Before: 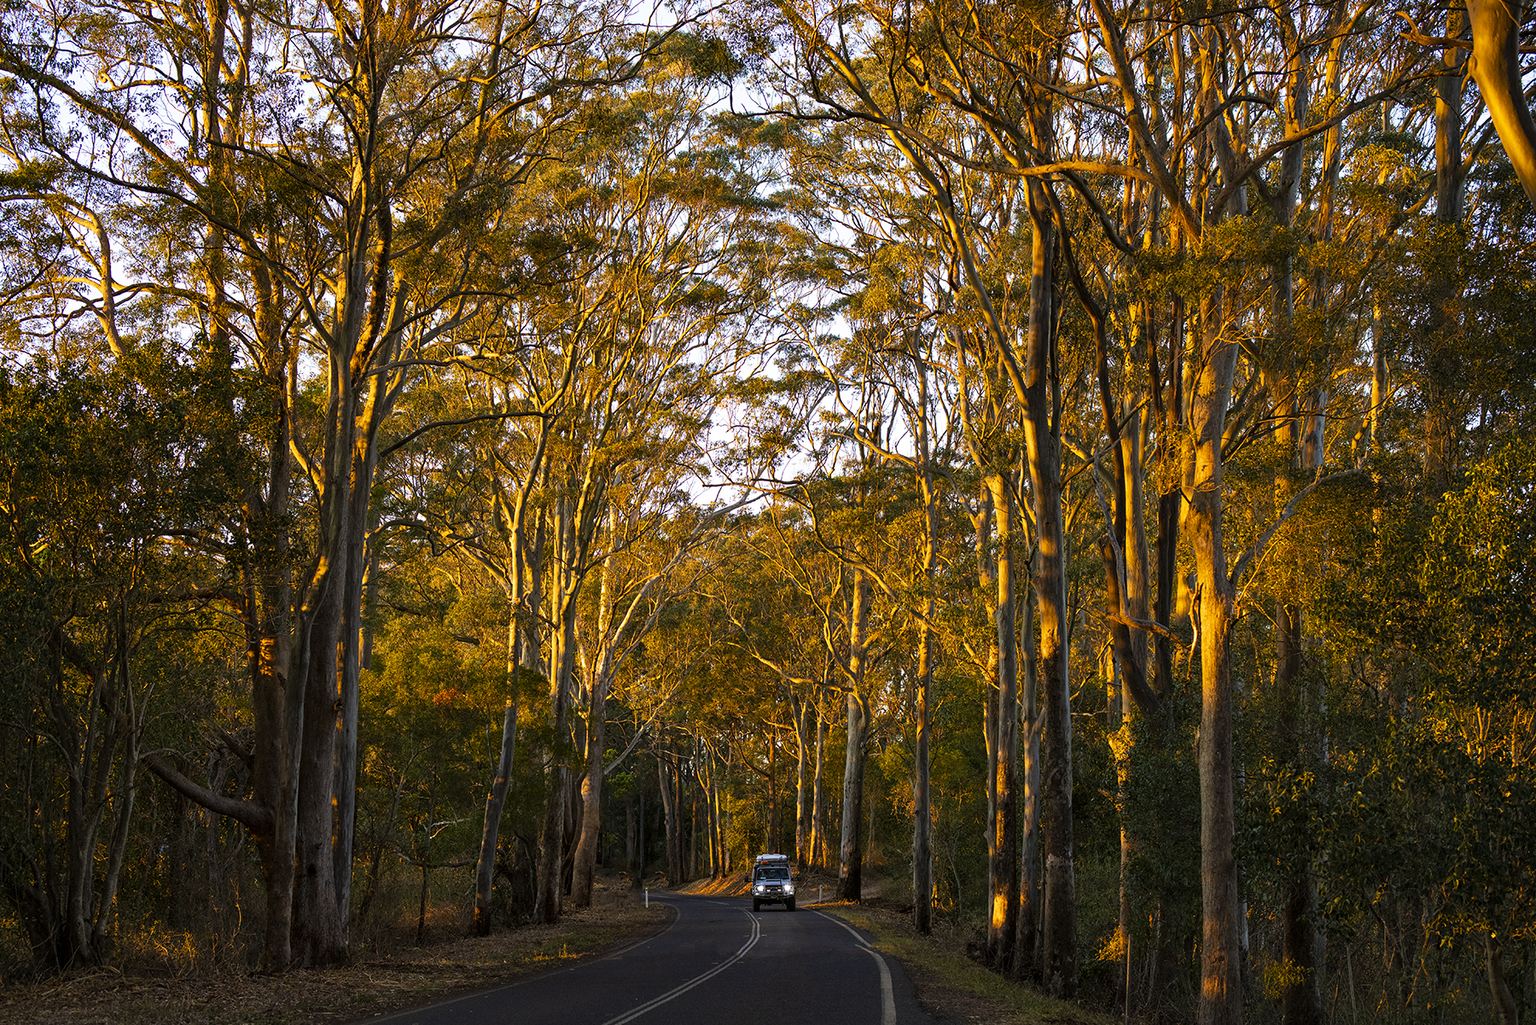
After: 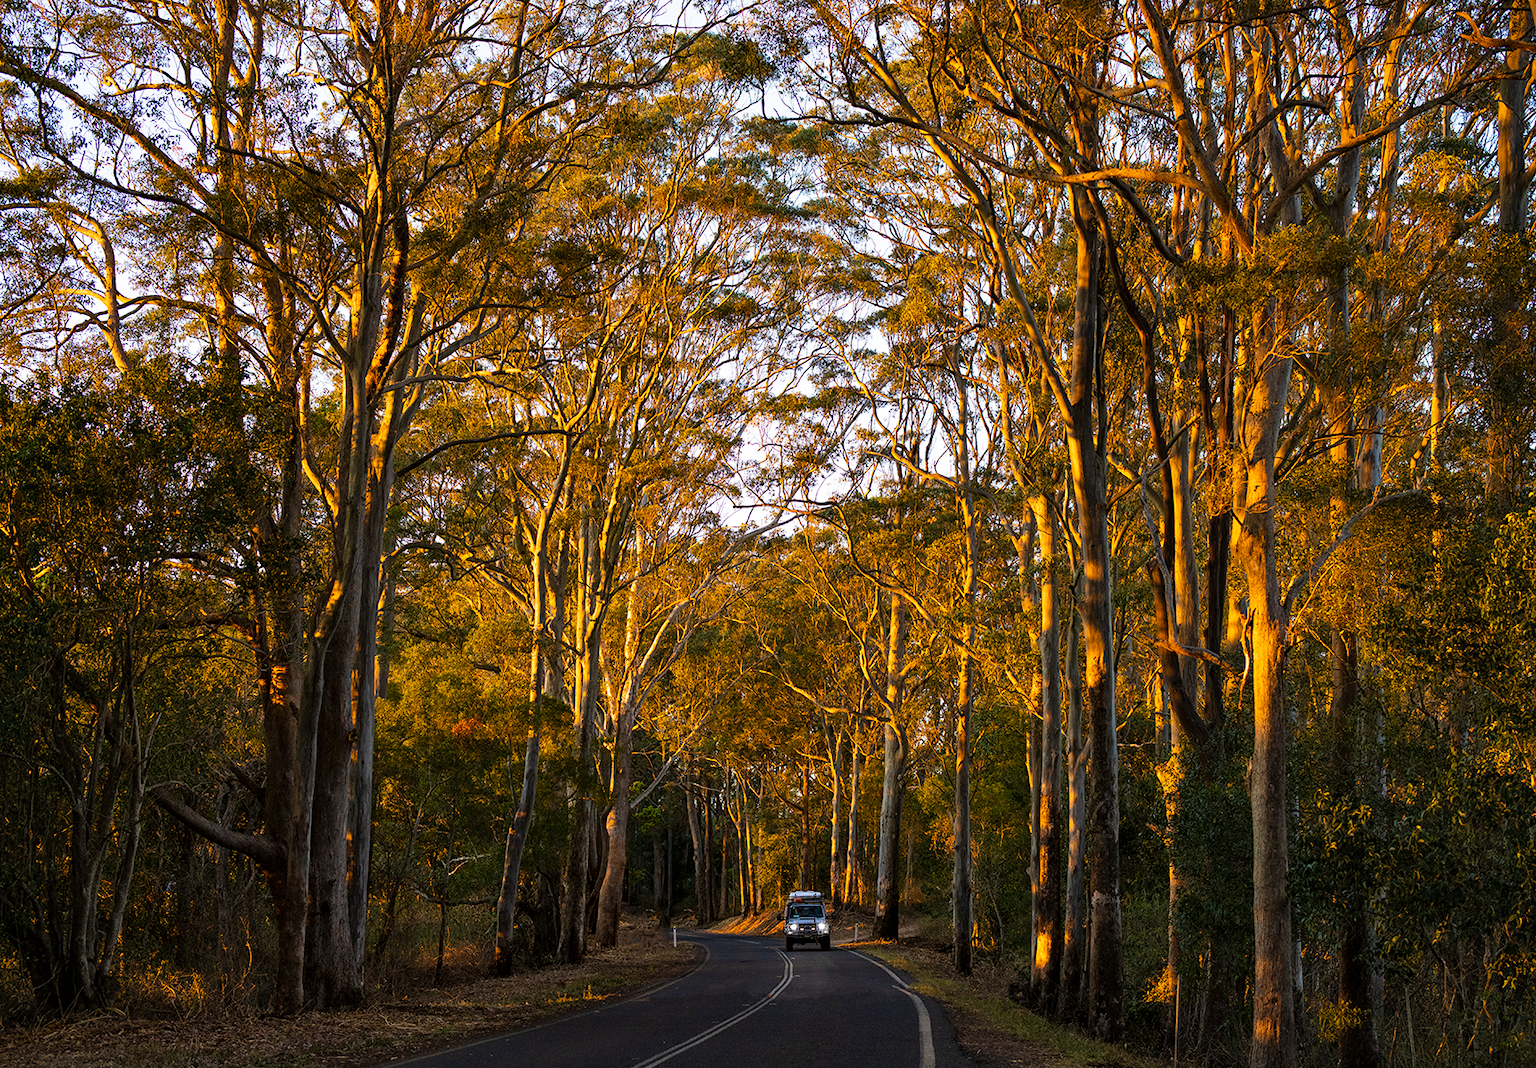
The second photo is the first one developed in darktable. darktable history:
shadows and highlights: shadows 20.91, highlights -35.45, soften with gaussian
crop: right 4.126%, bottom 0.031%
